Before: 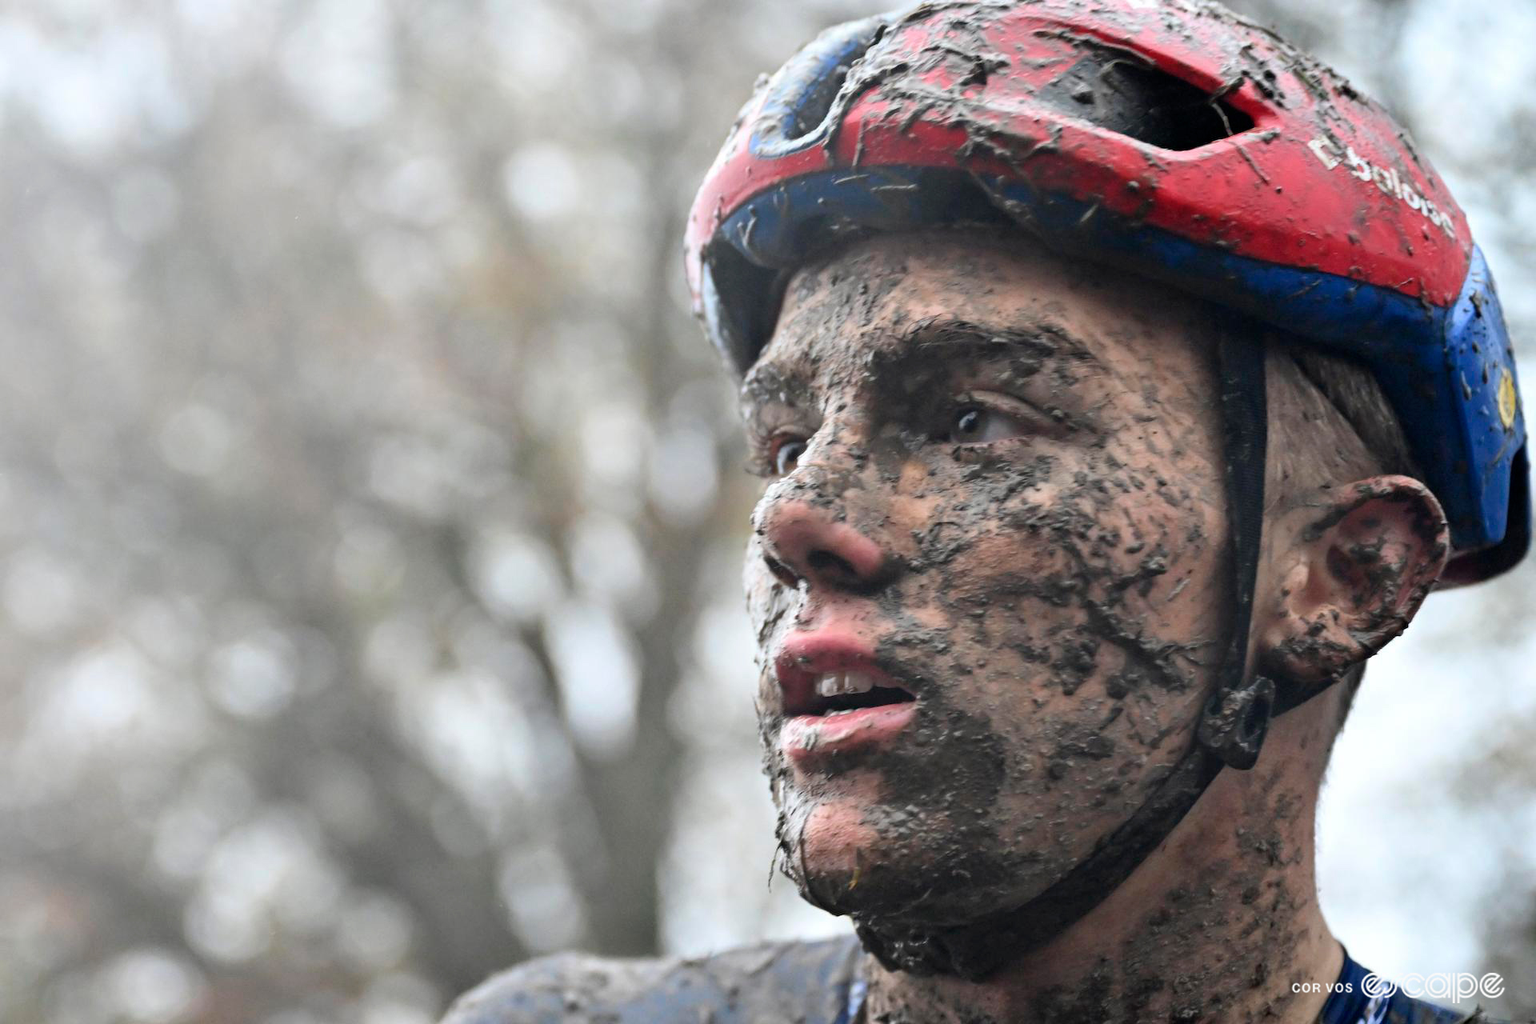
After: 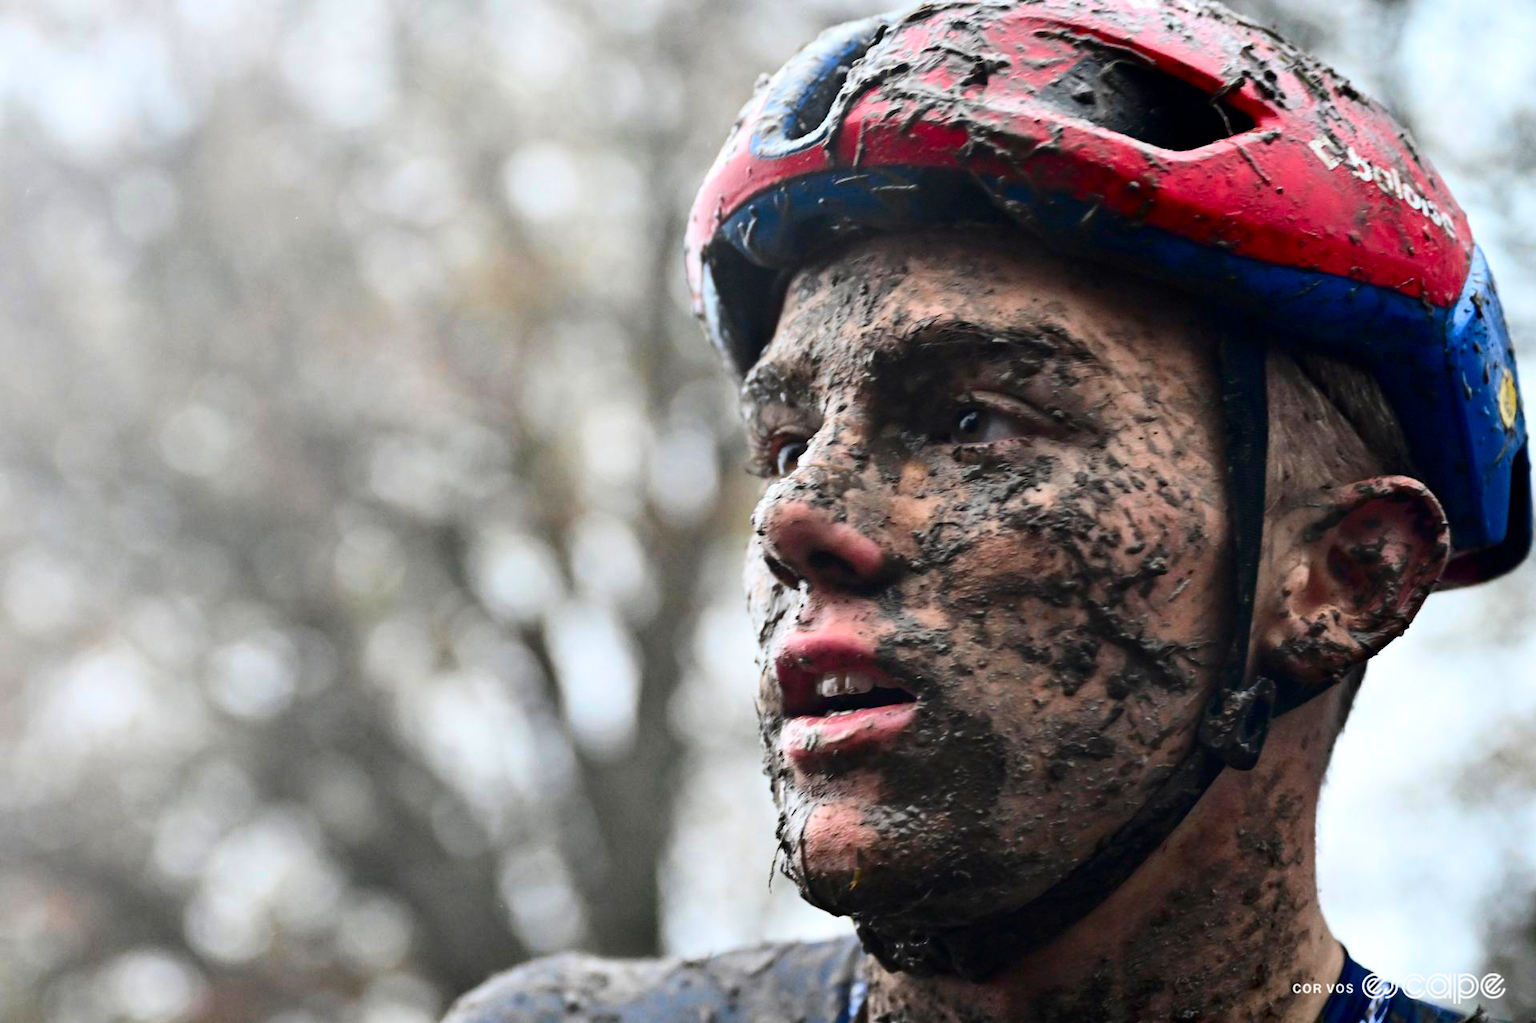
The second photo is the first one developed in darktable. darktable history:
contrast brightness saturation: contrast 0.21, brightness -0.11, saturation 0.21
white balance: emerald 1
